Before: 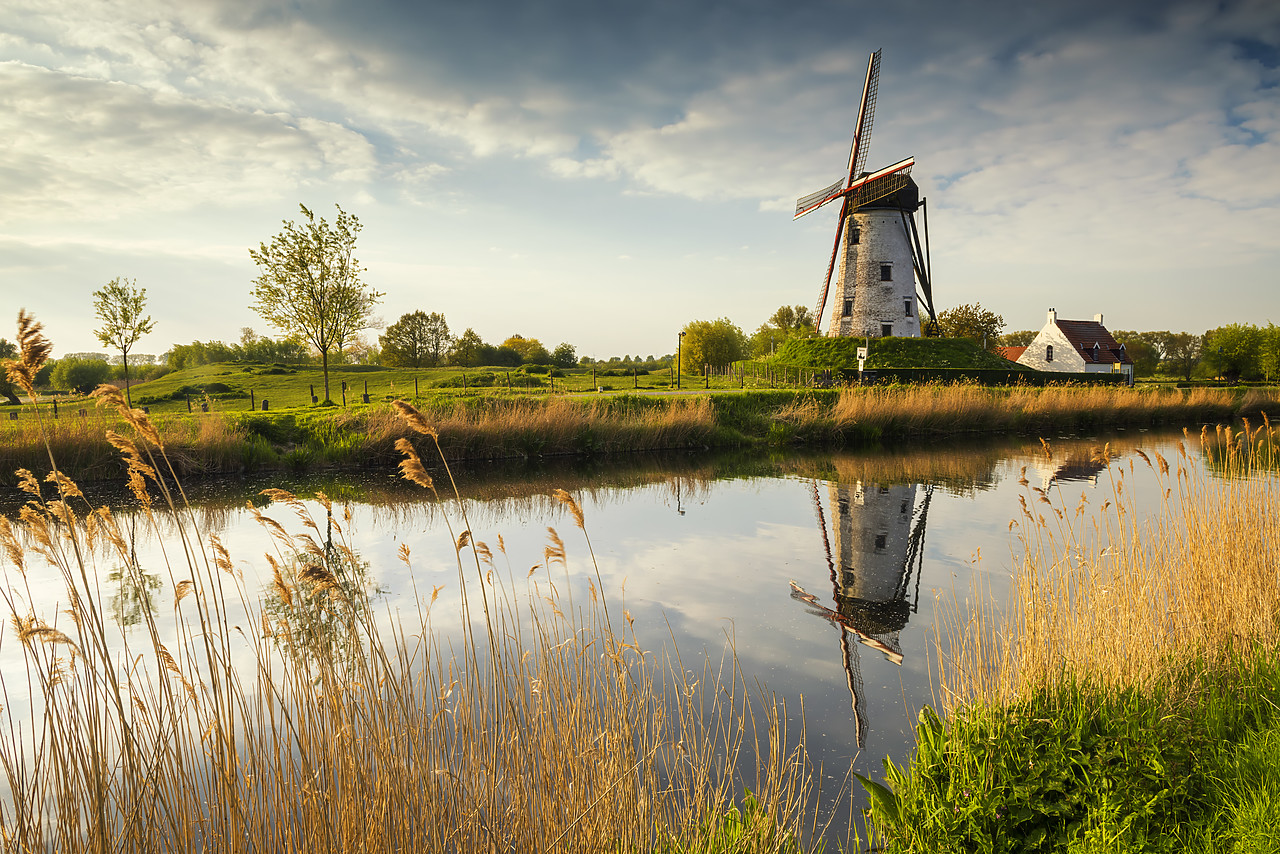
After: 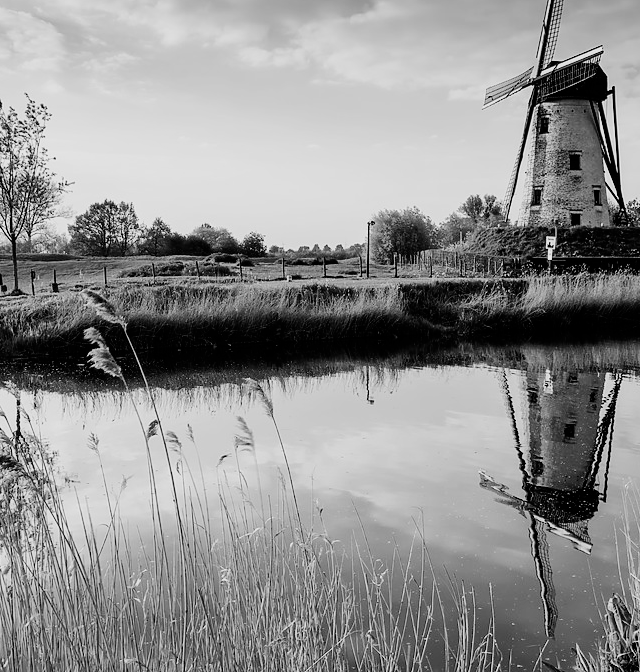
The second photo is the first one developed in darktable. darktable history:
tone equalizer: edges refinement/feathering 500, mask exposure compensation -1.57 EV, preserve details no
crop and rotate: angle 0.024°, left 24.312%, top 13.031%, right 25.602%, bottom 8.127%
filmic rgb: black relative exposure -5.11 EV, white relative exposure 3.55 EV, hardness 3.19, contrast 1.299, highlights saturation mix -49.45%, add noise in highlights 0.002, preserve chrominance no, color science v3 (2019), use custom middle-gray values true, iterations of high-quality reconstruction 0, contrast in highlights soft
